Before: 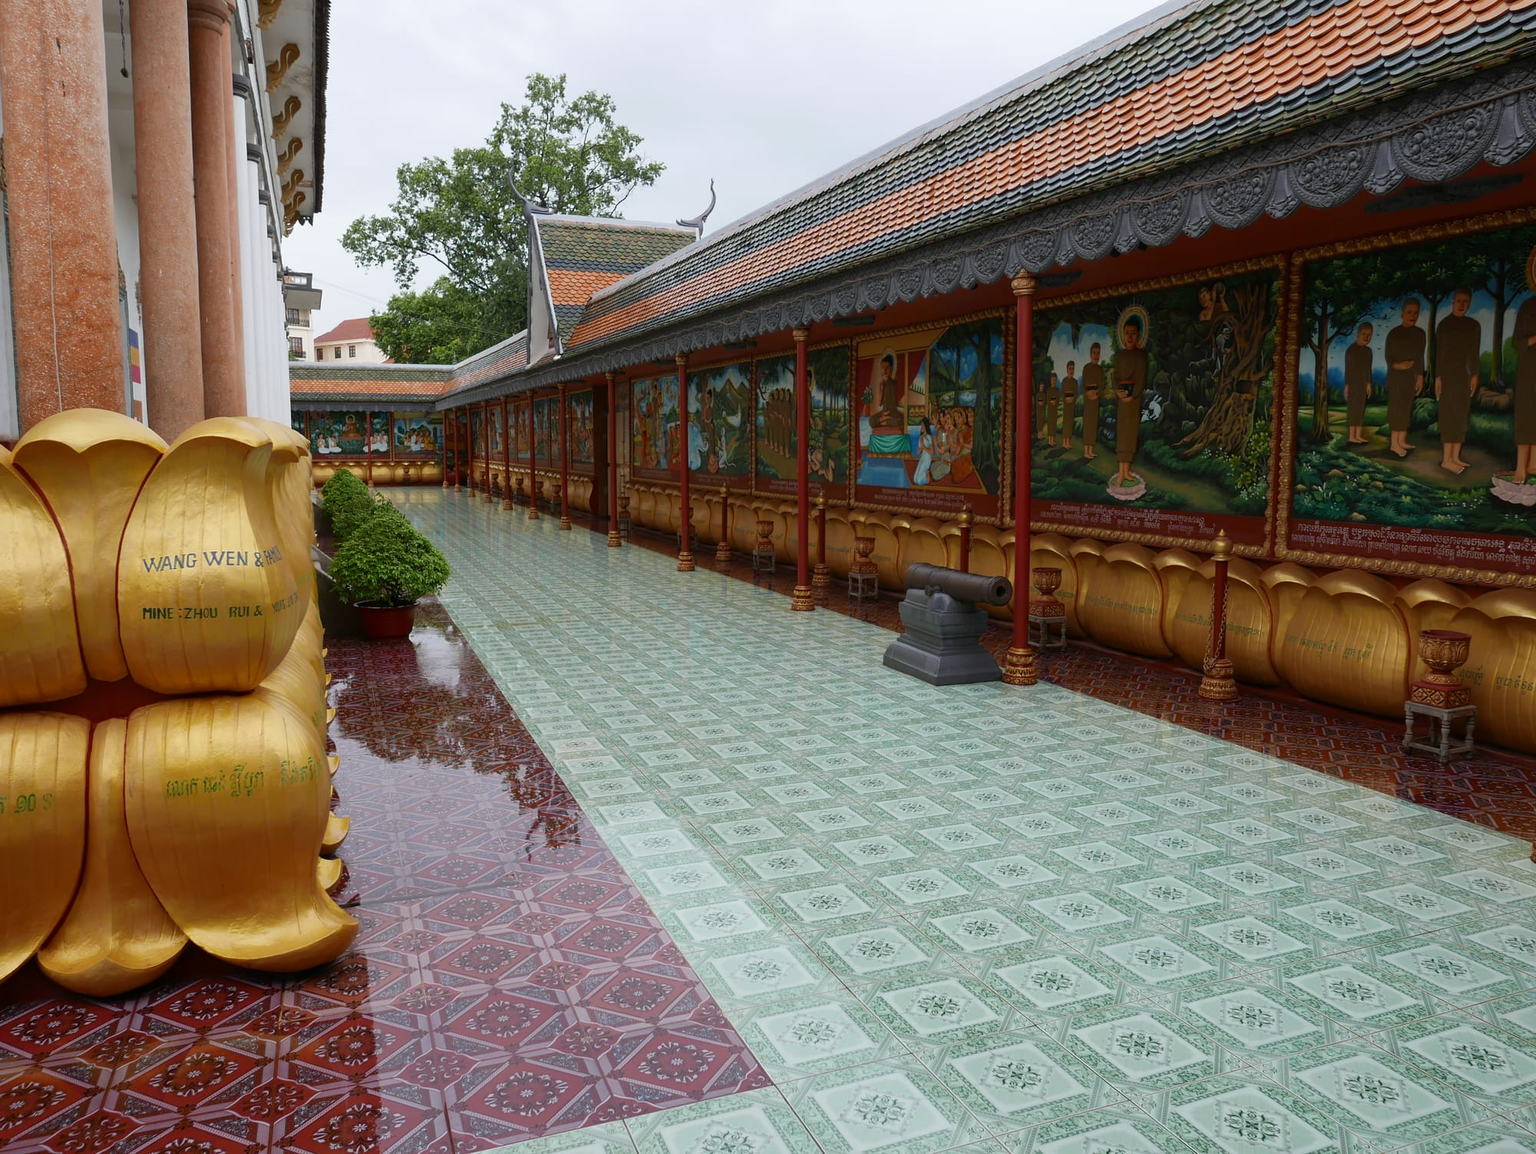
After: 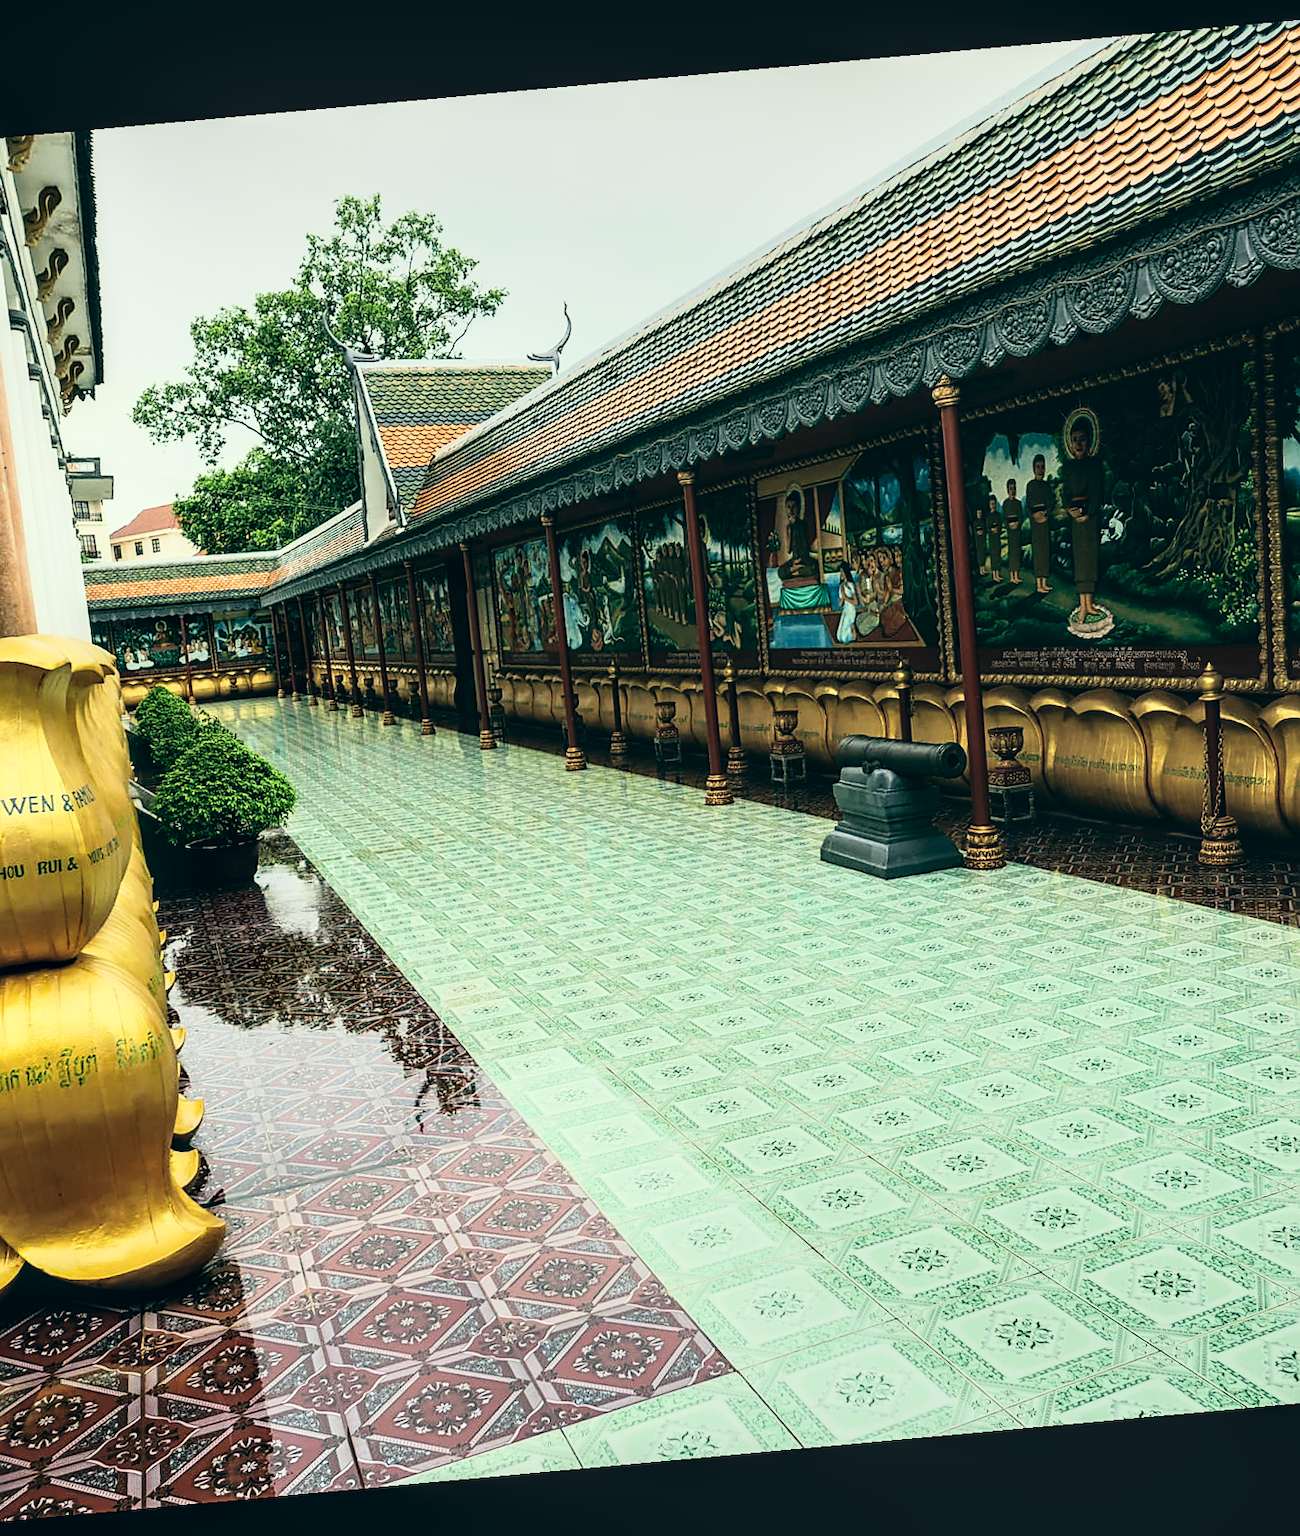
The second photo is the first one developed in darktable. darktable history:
local contrast: detail 130%
rgb curve: curves: ch0 [(0, 0) (0.21, 0.15) (0.24, 0.21) (0.5, 0.75) (0.75, 0.96) (0.89, 0.99) (1, 1)]; ch1 [(0, 0.02) (0.21, 0.13) (0.25, 0.2) (0.5, 0.67) (0.75, 0.9) (0.89, 0.97) (1, 1)]; ch2 [(0, 0.02) (0.21, 0.13) (0.25, 0.2) (0.5, 0.67) (0.75, 0.9) (0.89, 0.97) (1, 1)], compensate middle gray true
sharpen: on, module defaults
crop and rotate: left 15.446%, right 17.836%
color balance: lift [1.005, 0.99, 1.007, 1.01], gamma [1, 1.034, 1.032, 0.966], gain [0.873, 1.055, 1.067, 0.933]
rotate and perspective: rotation -5.2°, automatic cropping off
white balance: red 0.982, blue 1.018
color correction: highlights a* 0.207, highlights b* 2.7, shadows a* -0.874, shadows b* -4.78
